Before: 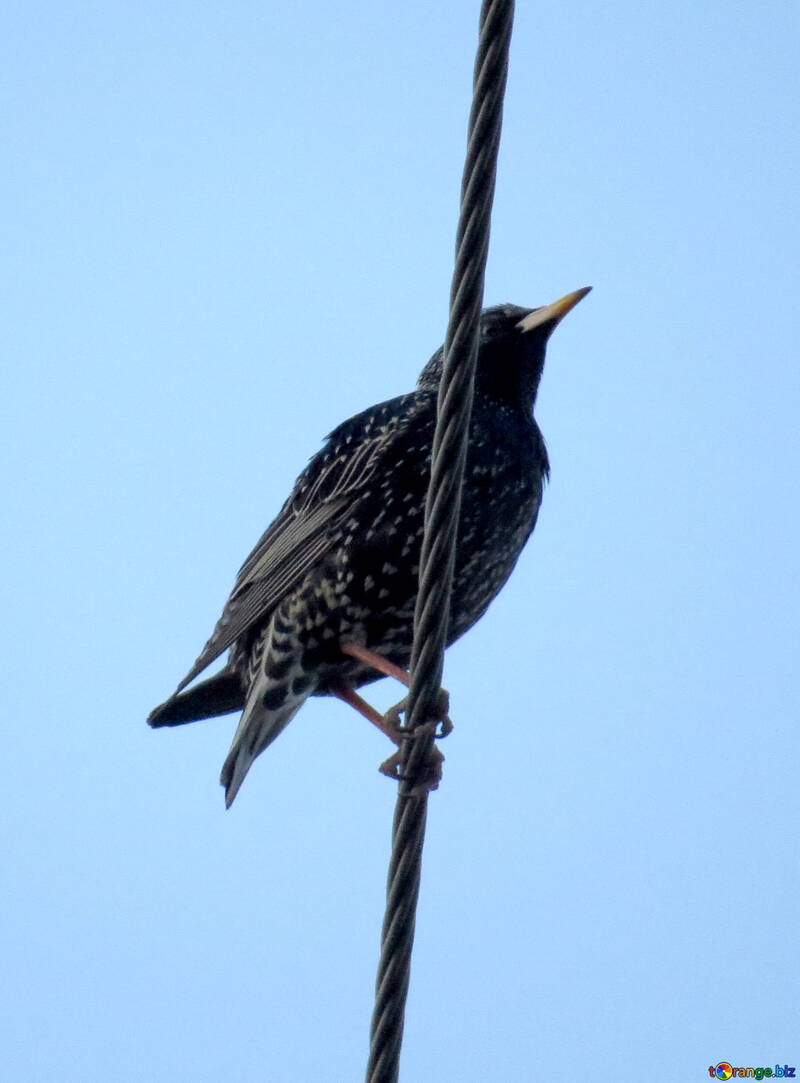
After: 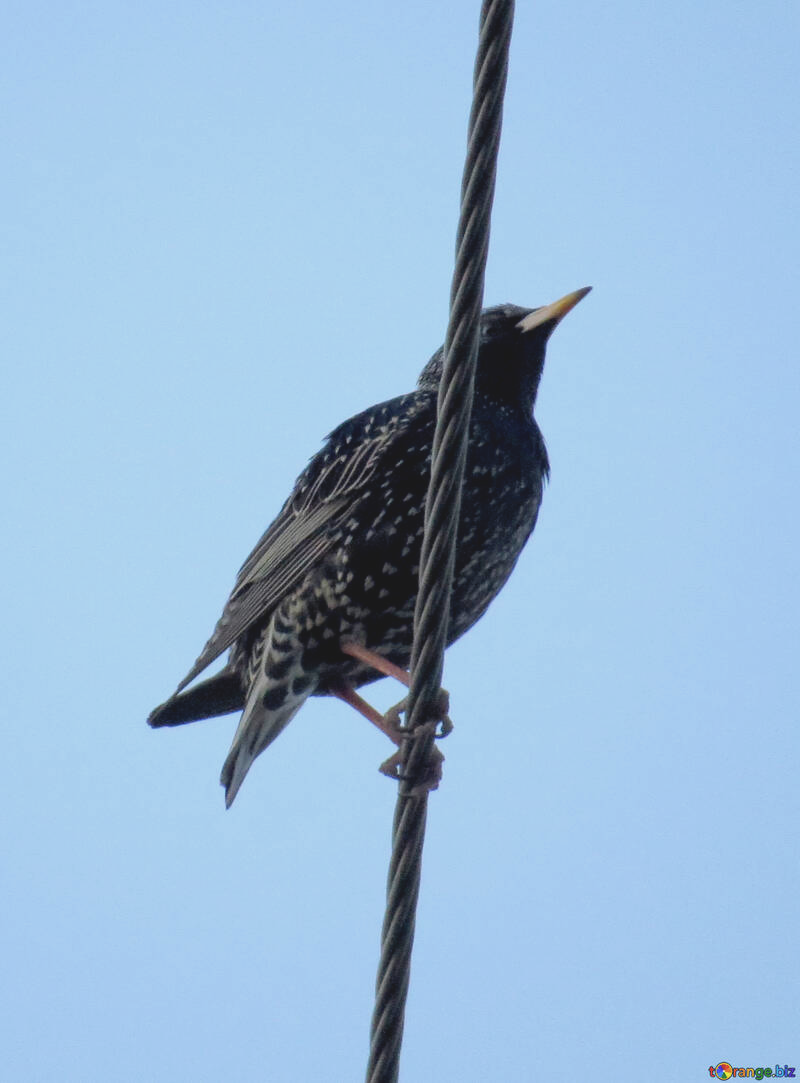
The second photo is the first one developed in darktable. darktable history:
contrast brightness saturation: contrast -0.142, brightness 0.04, saturation -0.122
